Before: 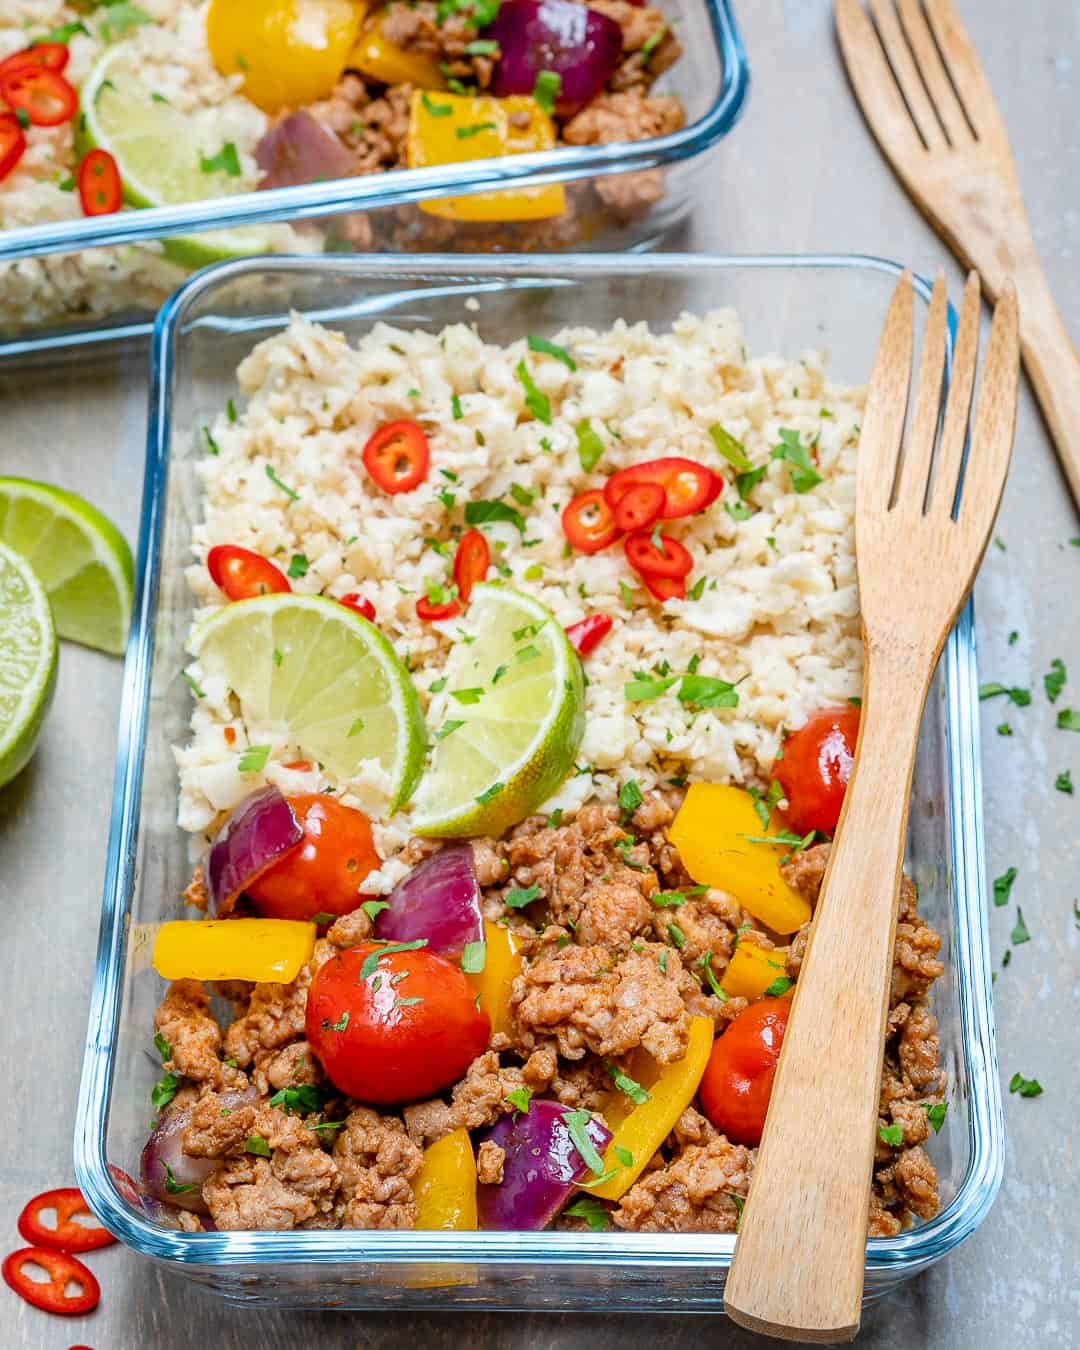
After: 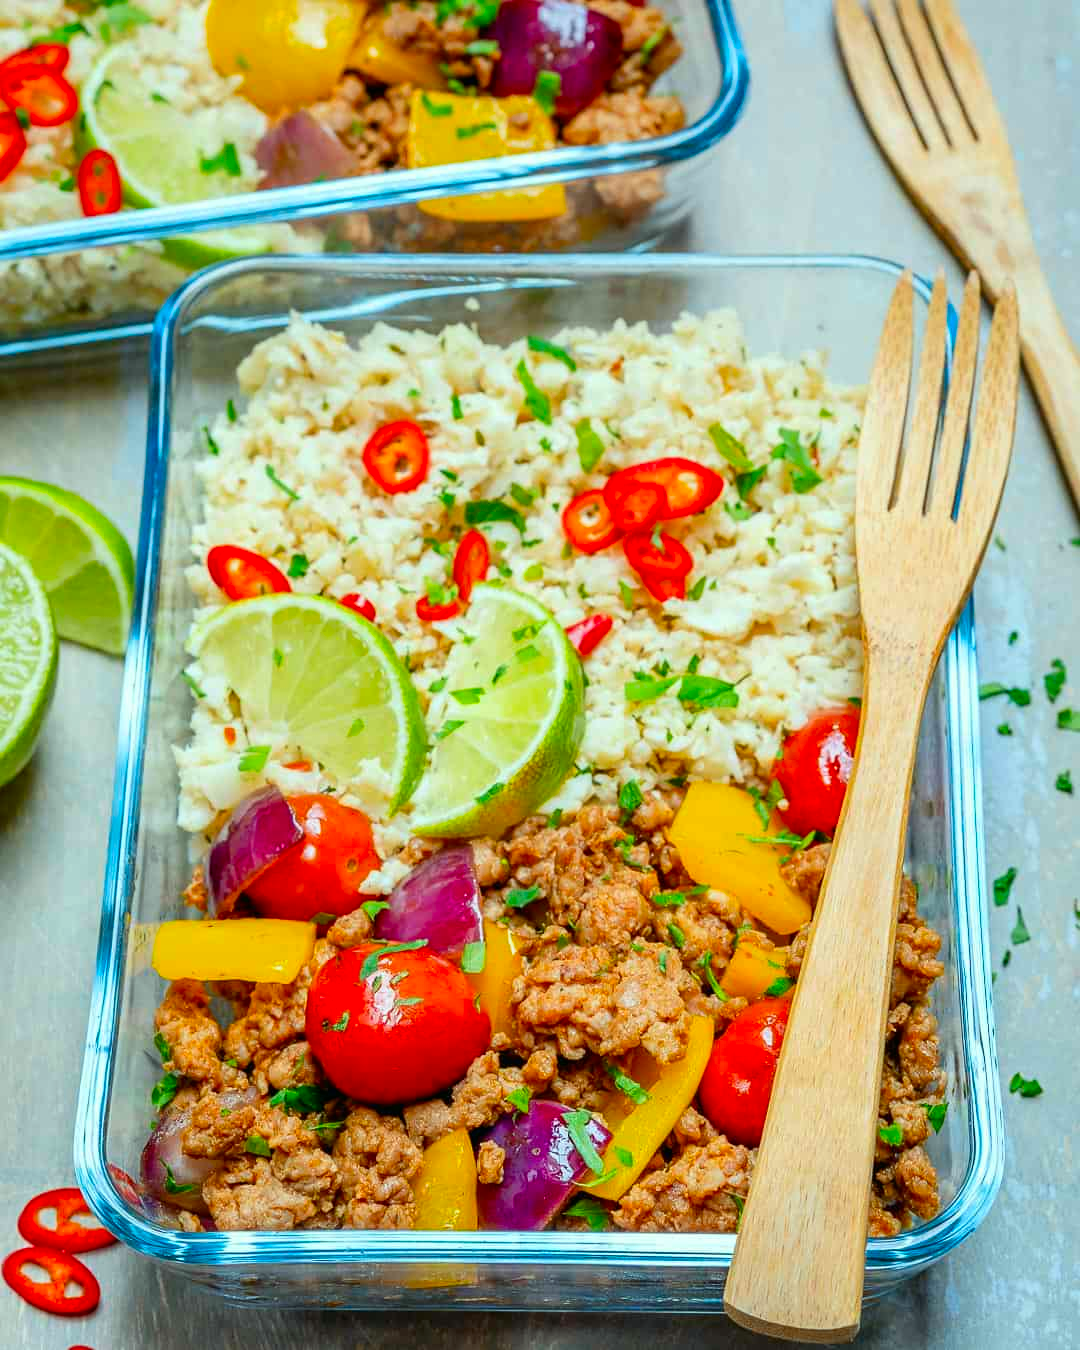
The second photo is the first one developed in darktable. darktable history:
color correction: highlights a* -7.33, highlights b* 1.26, shadows a* -3.55, saturation 1.4
rgb levels: preserve colors max RGB
